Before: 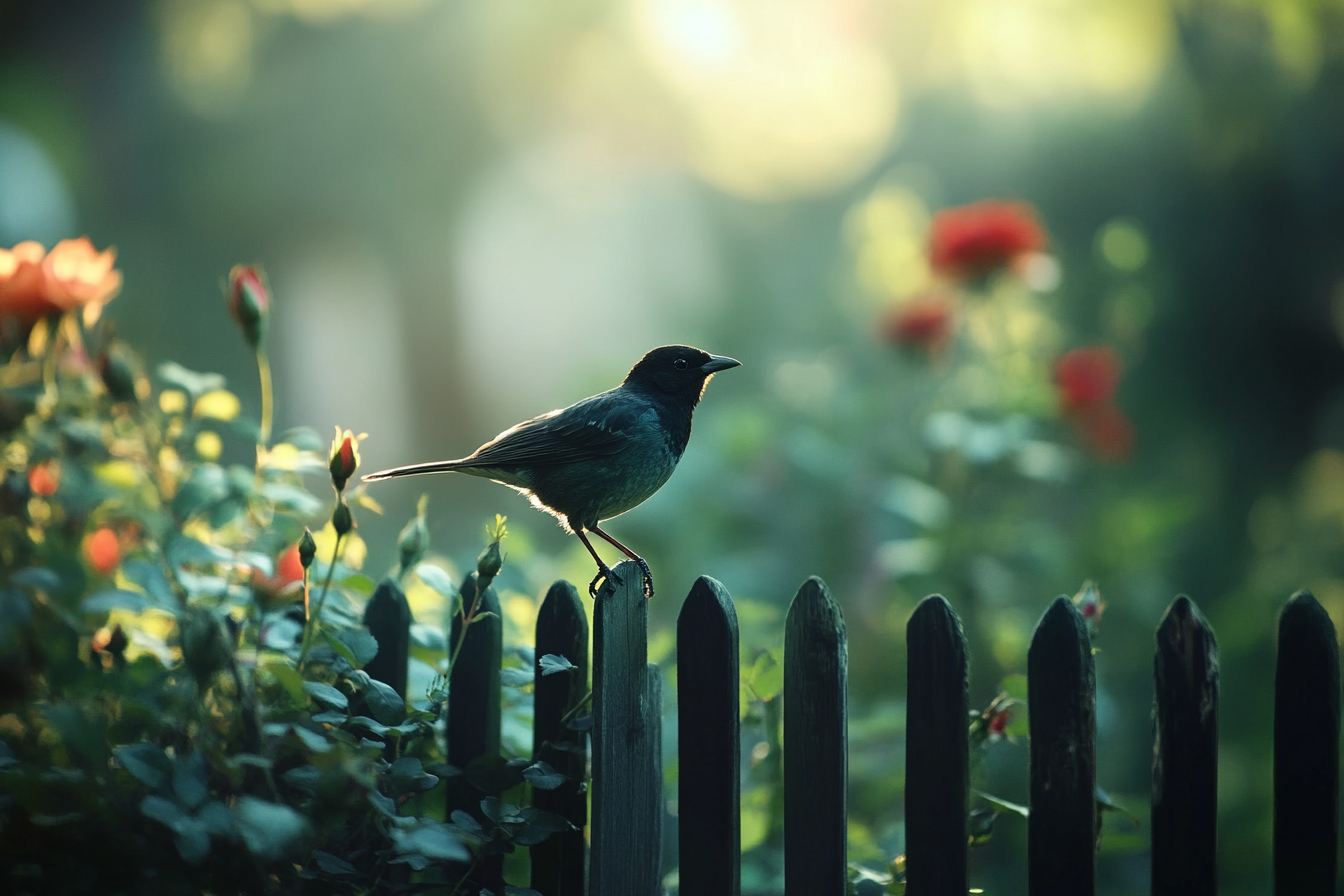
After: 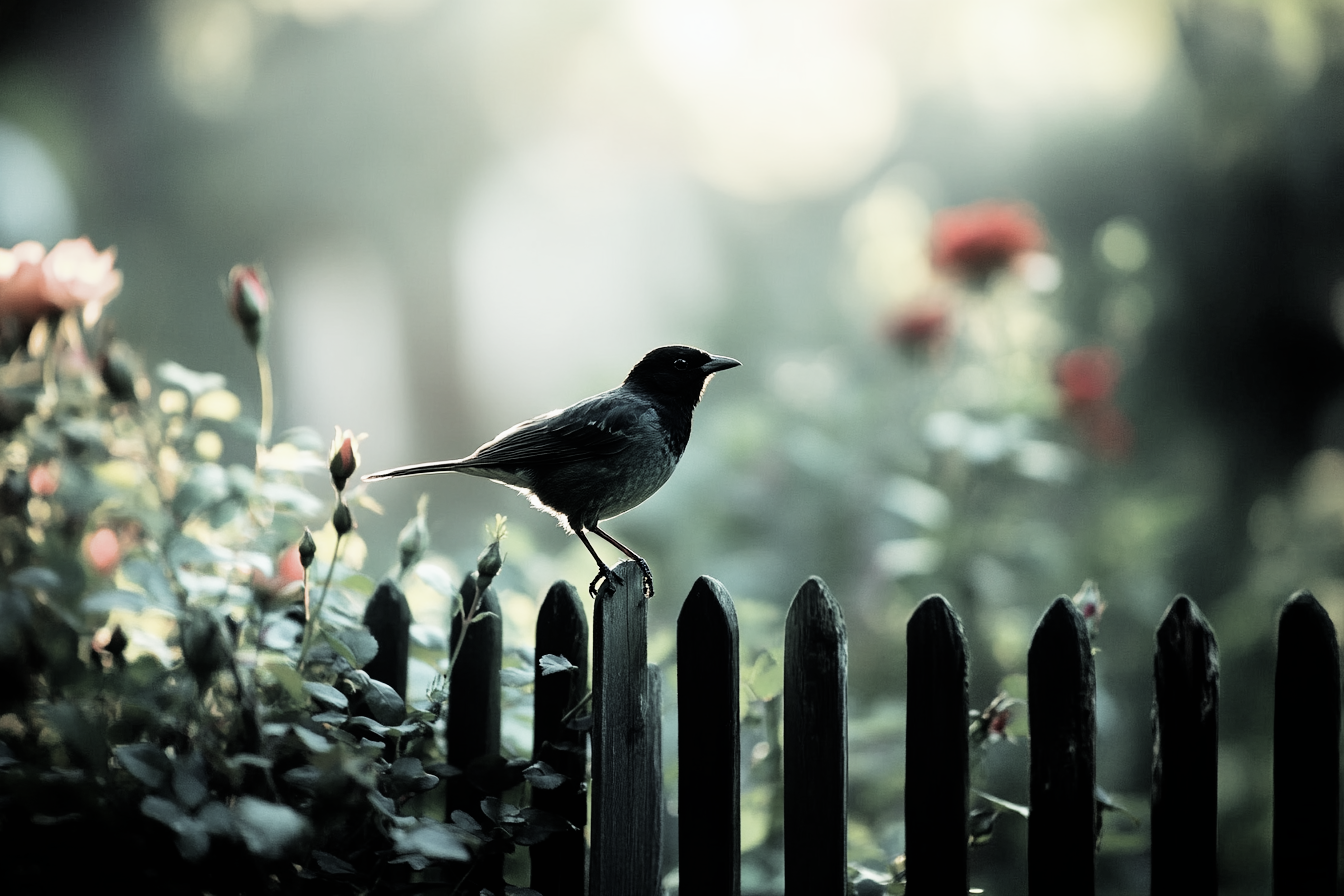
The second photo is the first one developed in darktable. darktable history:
exposure: exposure 0.698 EV, compensate highlight preservation false
color zones: curves: ch0 [(0, 0.6) (0.129, 0.508) (0.193, 0.483) (0.429, 0.5) (0.571, 0.5) (0.714, 0.5) (0.857, 0.5) (1, 0.6)]; ch1 [(0, 0.481) (0.112, 0.245) (0.213, 0.223) (0.429, 0.233) (0.571, 0.231) (0.683, 0.242) (0.857, 0.296) (1, 0.481)]
filmic rgb: black relative exposure -5.03 EV, white relative exposure 3.53 EV, threshold 5.97 EV, hardness 3.16, contrast 1.299, highlights saturation mix -48.85%, enable highlight reconstruction true
tone equalizer: on, module defaults
